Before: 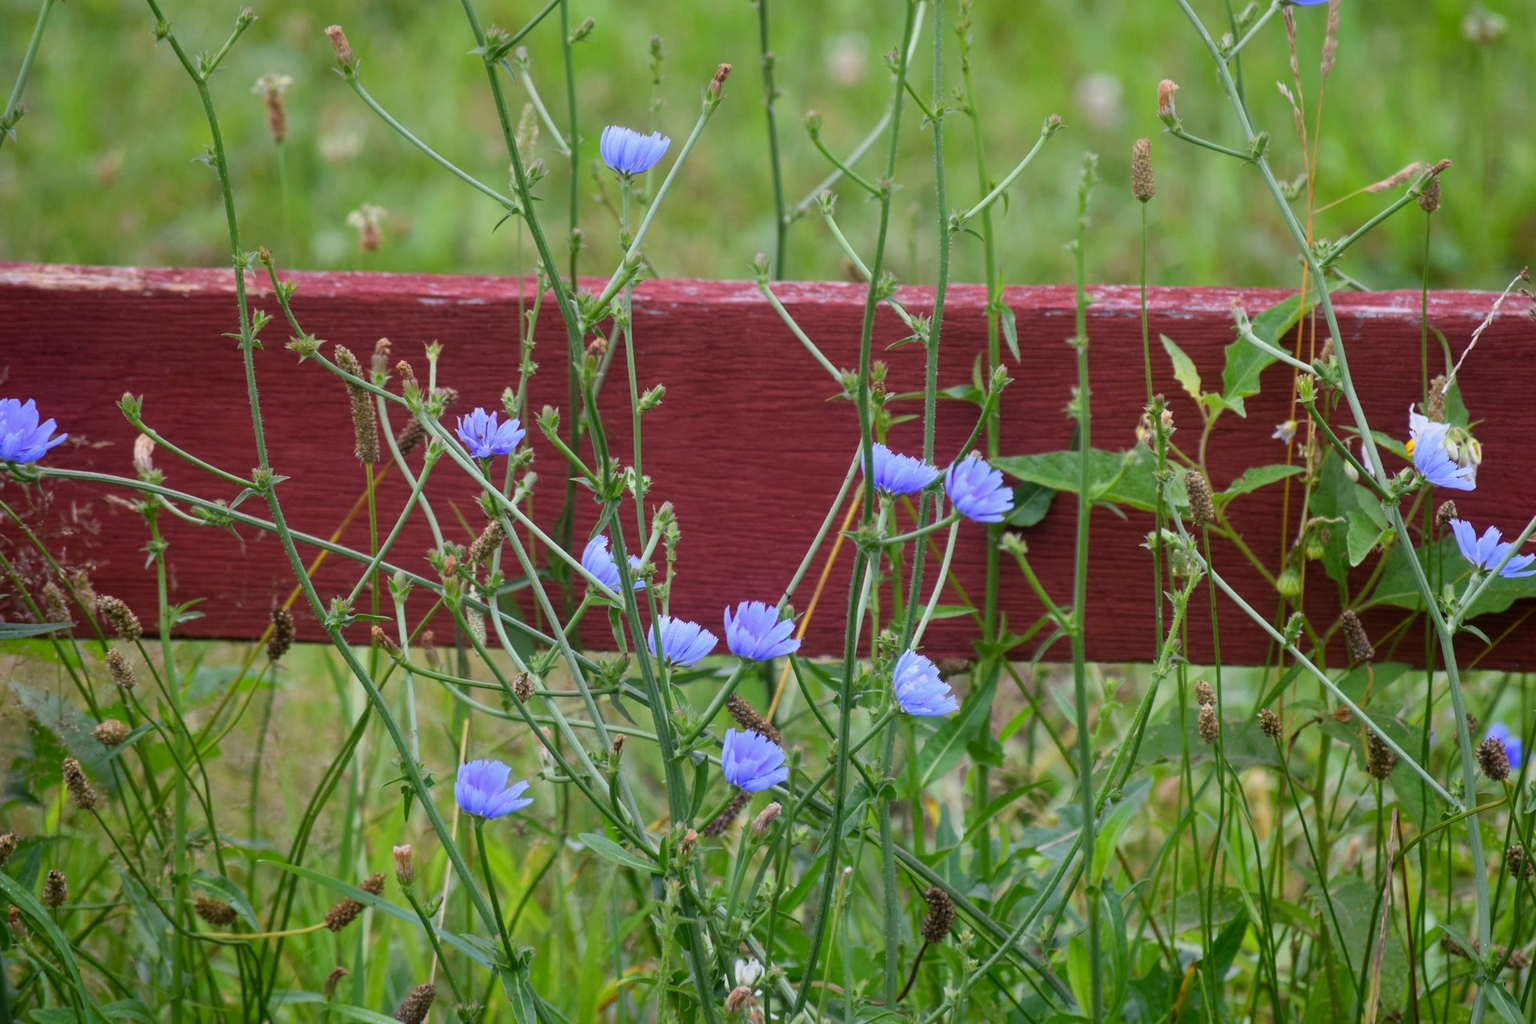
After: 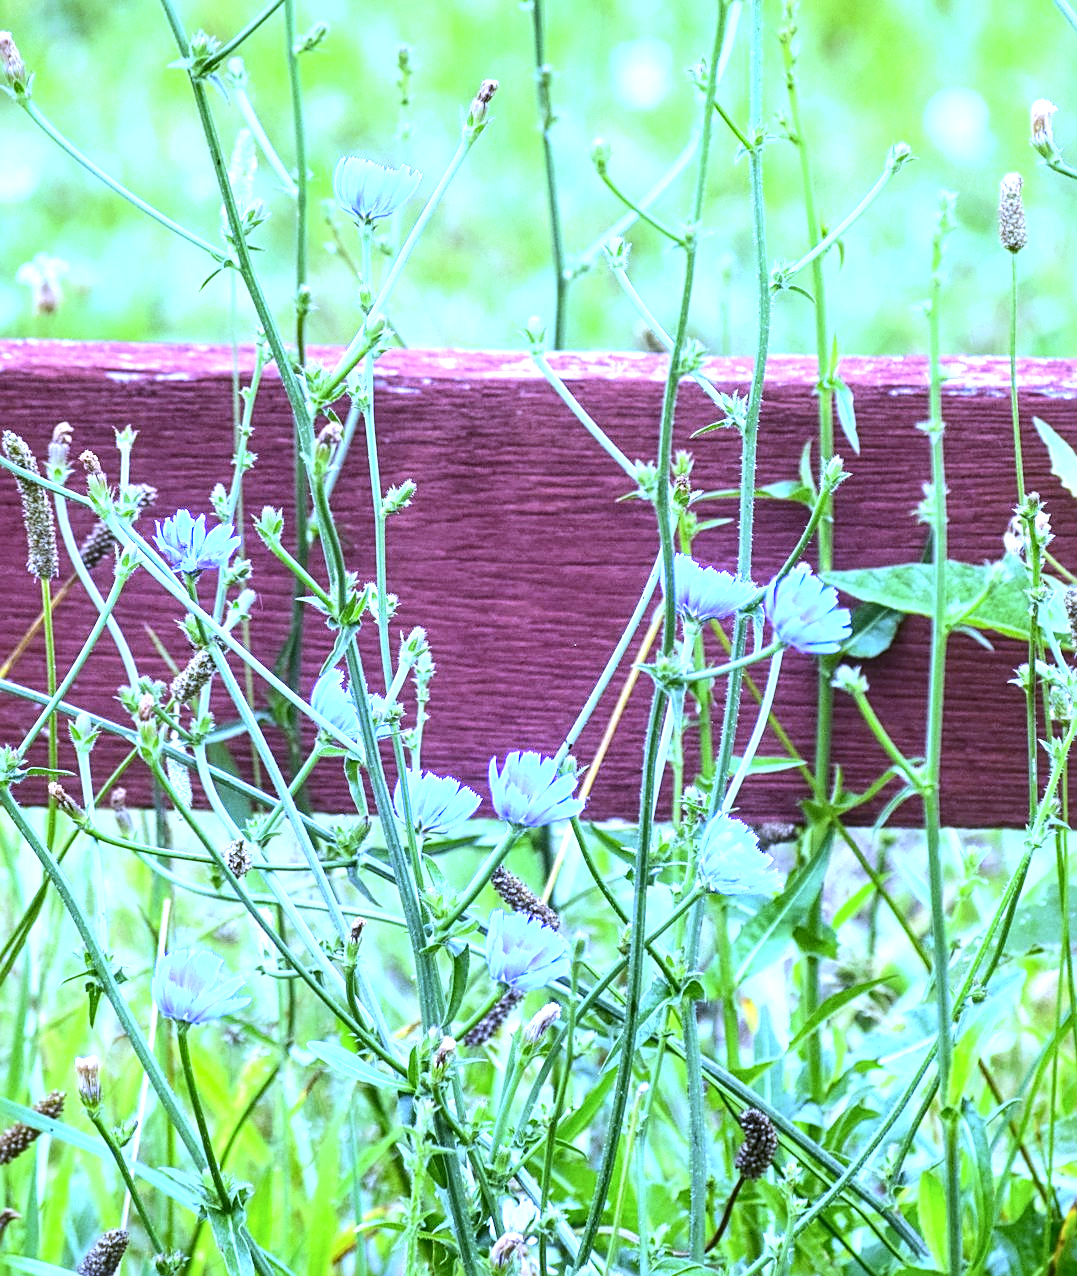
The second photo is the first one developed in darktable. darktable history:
sharpen: on, module defaults
white balance: red 0.766, blue 1.537
crop: left 21.674%, right 22.086%
local contrast: on, module defaults
tone equalizer: -8 EV -0.75 EV, -7 EV -0.7 EV, -6 EV -0.6 EV, -5 EV -0.4 EV, -3 EV 0.4 EV, -2 EV 0.6 EV, -1 EV 0.7 EV, +0 EV 0.75 EV, edges refinement/feathering 500, mask exposure compensation -1.57 EV, preserve details no
contrast brightness saturation: contrast 0.15, brightness 0.05
exposure: black level correction 0, exposure 1.2 EV, compensate exposure bias true, compensate highlight preservation false
